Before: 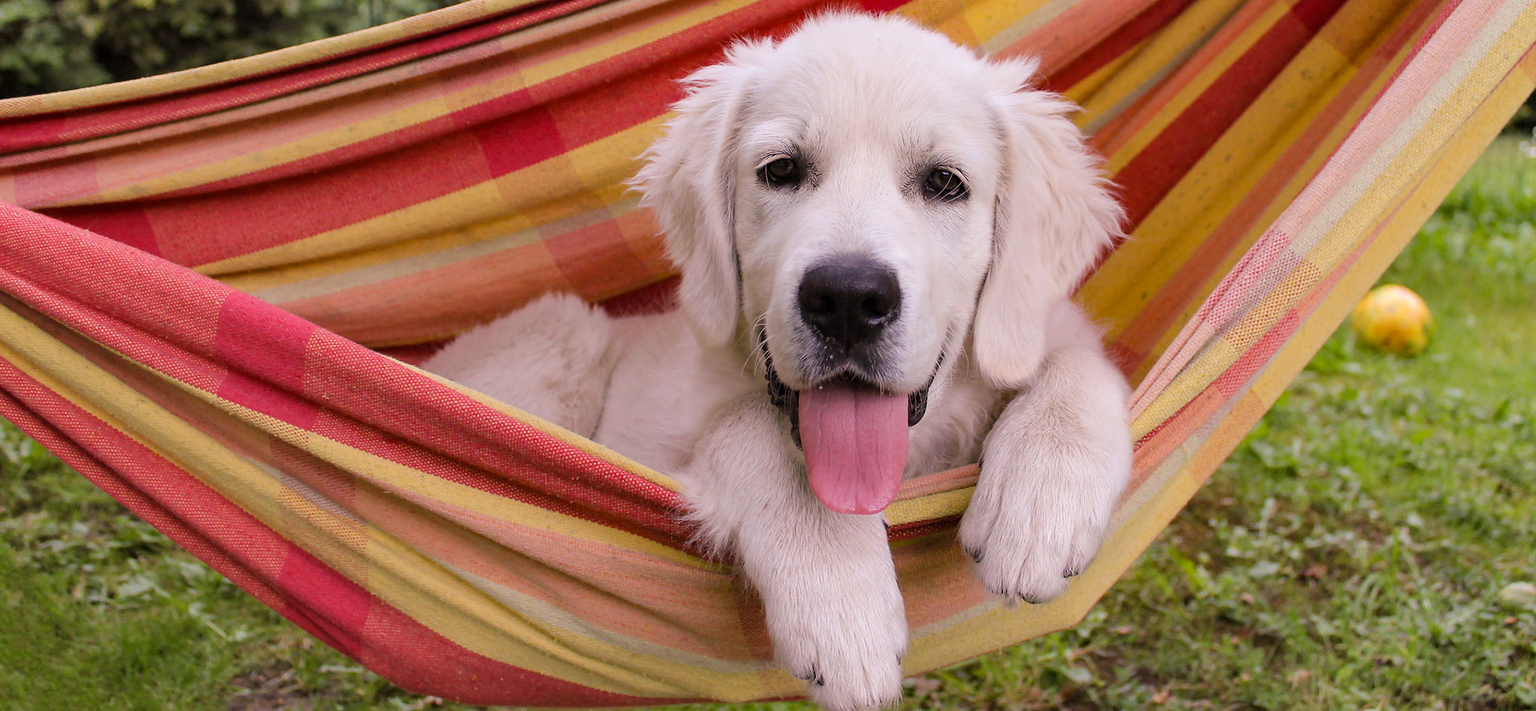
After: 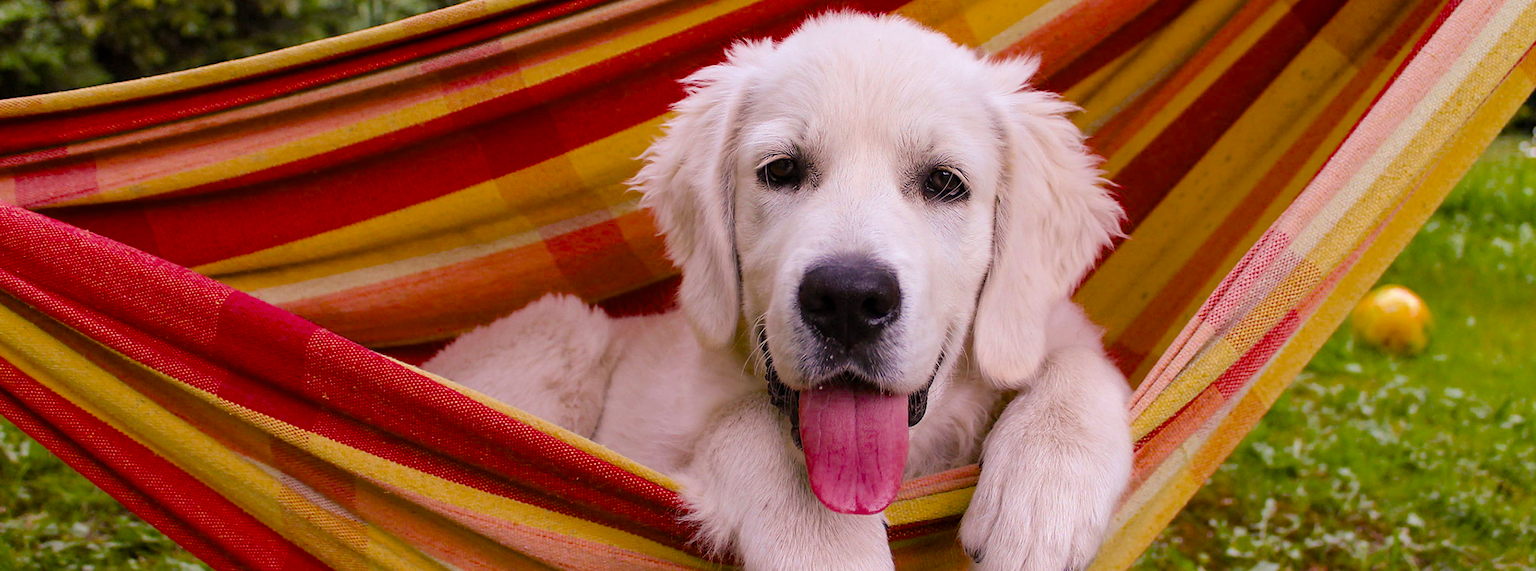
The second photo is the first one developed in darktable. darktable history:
color balance rgb: shadows lift › luminance -9.018%, perceptual saturation grading › global saturation 30.68%, saturation formula JzAzBz (2021)
crop: bottom 19.605%
